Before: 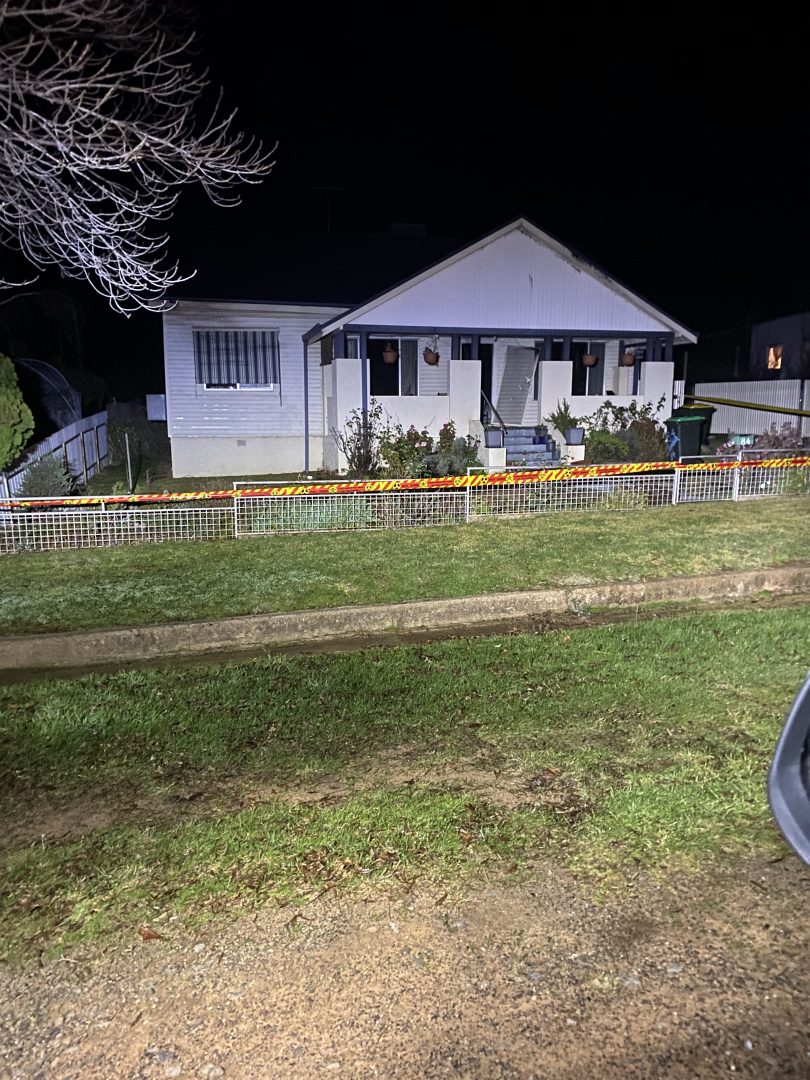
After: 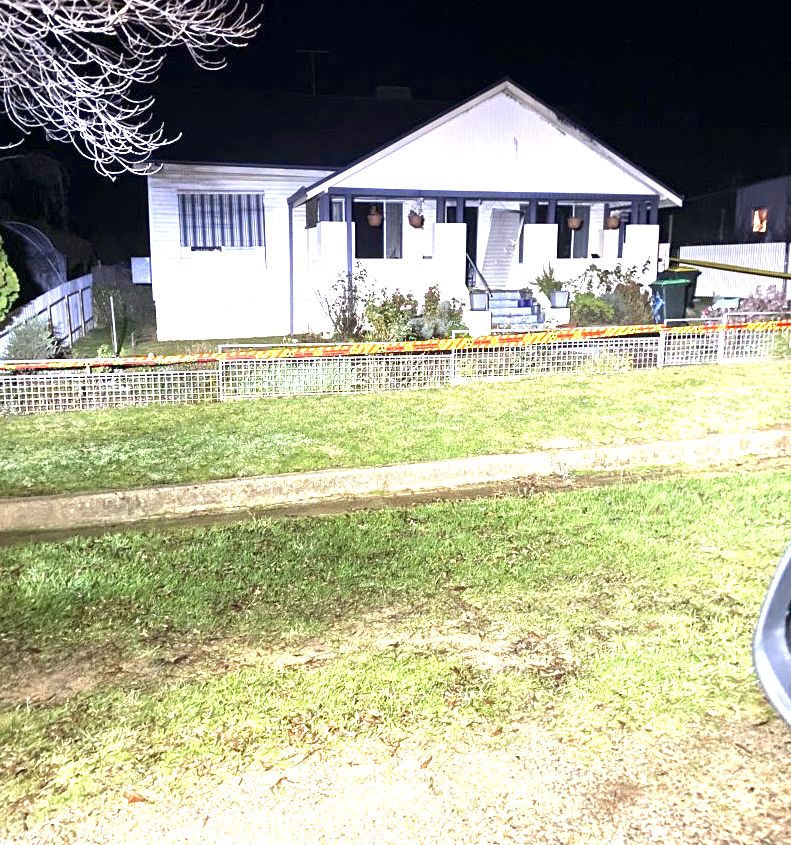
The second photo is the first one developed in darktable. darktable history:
crop and rotate: left 1.953%, top 12.754%, right 0.304%, bottom 8.926%
exposure: exposure 1.993 EV, compensate exposure bias true, compensate highlight preservation false
